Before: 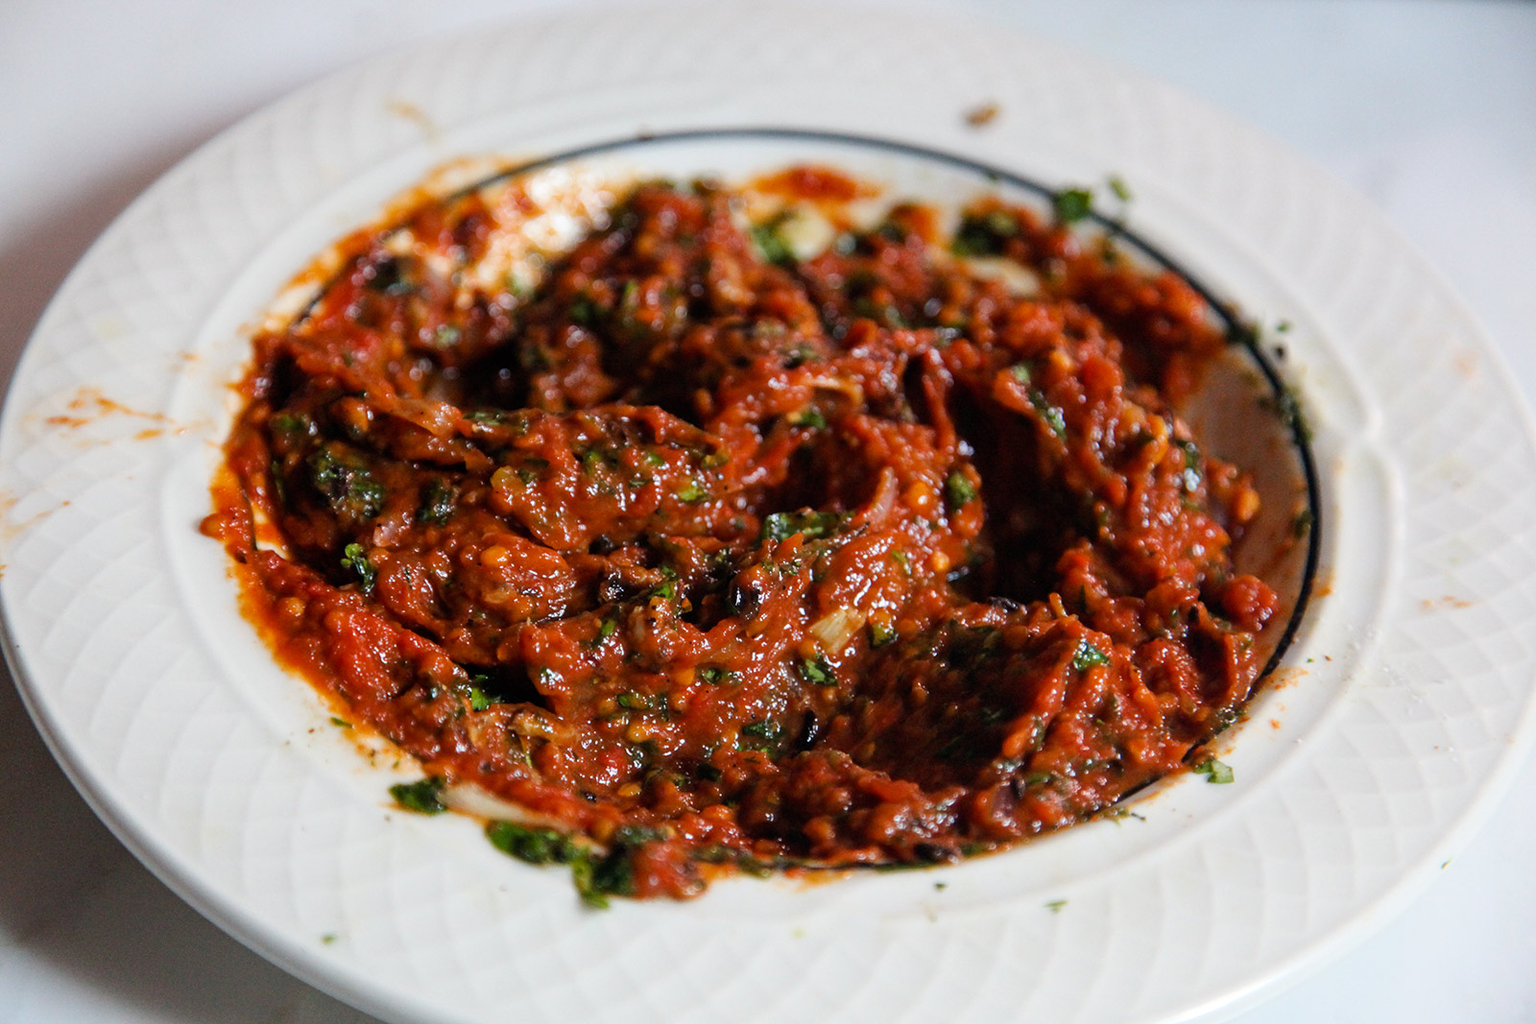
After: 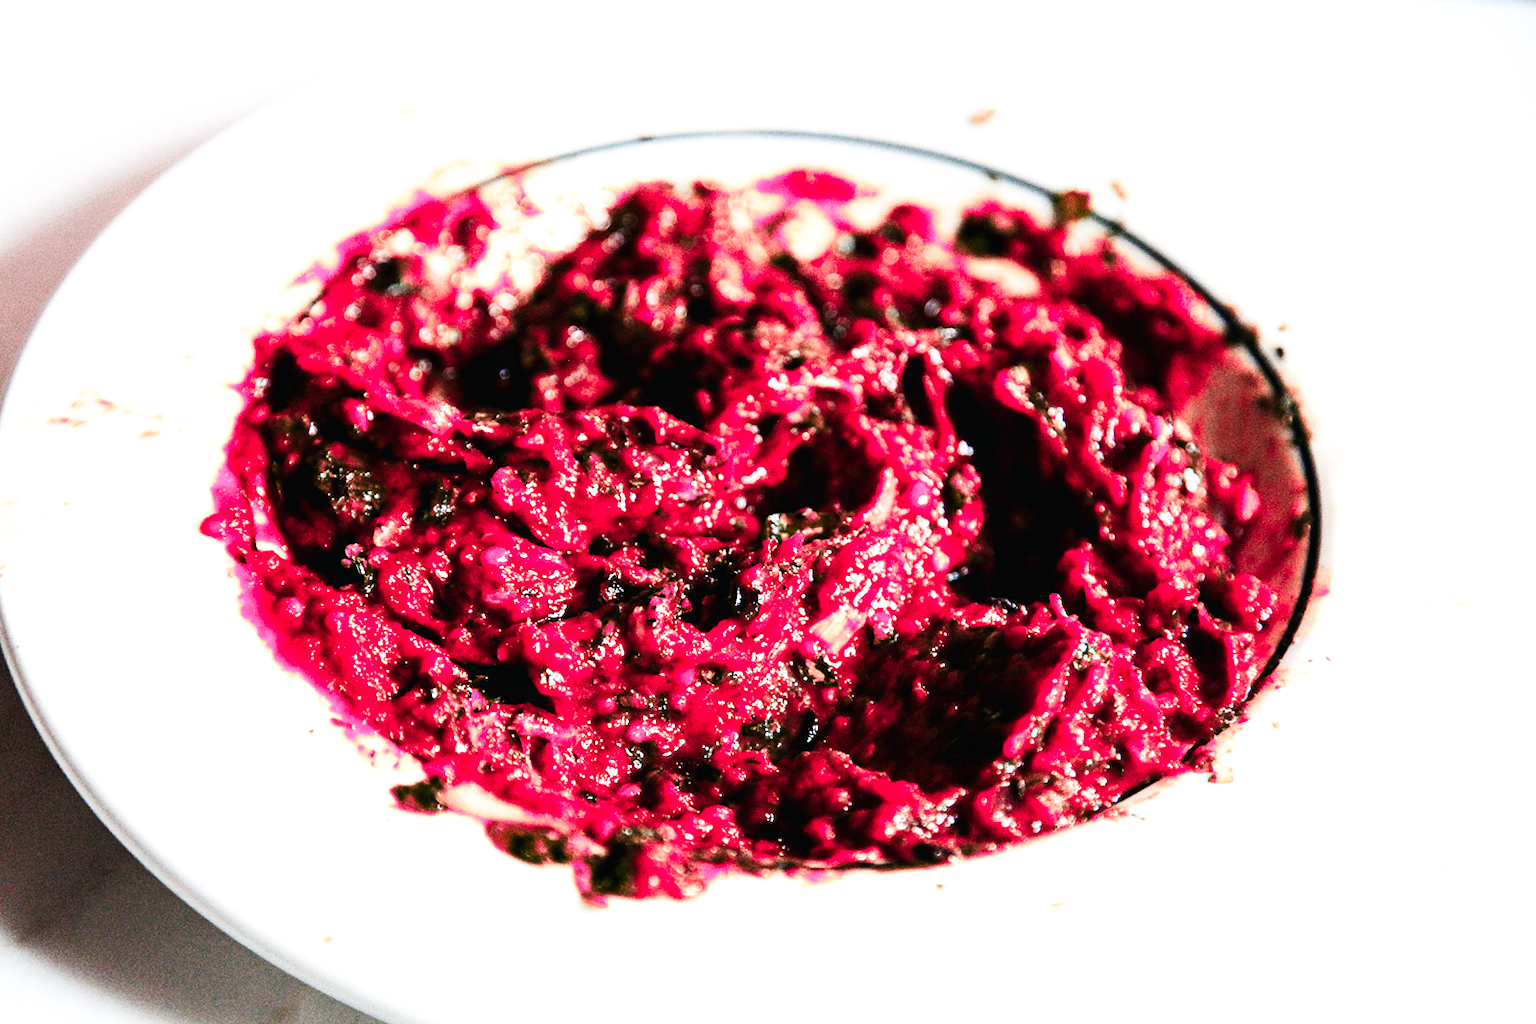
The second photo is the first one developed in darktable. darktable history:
grain: coarseness 0.09 ISO
base curve: curves: ch0 [(0, 0.003) (0.001, 0.002) (0.006, 0.004) (0.02, 0.022) (0.048, 0.086) (0.094, 0.234) (0.162, 0.431) (0.258, 0.629) (0.385, 0.8) (0.548, 0.918) (0.751, 0.988) (1, 1)], preserve colors none
color zones: curves: ch2 [(0, 0.488) (0.143, 0.417) (0.286, 0.212) (0.429, 0.179) (0.571, 0.154) (0.714, 0.415) (0.857, 0.495) (1, 0.488)]
tone equalizer: -8 EV -0.75 EV, -7 EV -0.7 EV, -6 EV -0.6 EV, -5 EV -0.4 EV, -3 EV 0.4 EV, -2 EV 0.6 EV, -1 EV 0.7 EV, +0 EV 0.75 EV, edges refinement/feathering 500, mask exposure compensation -1.57 EV, preserve details no
vibrance: vibrance 15%
